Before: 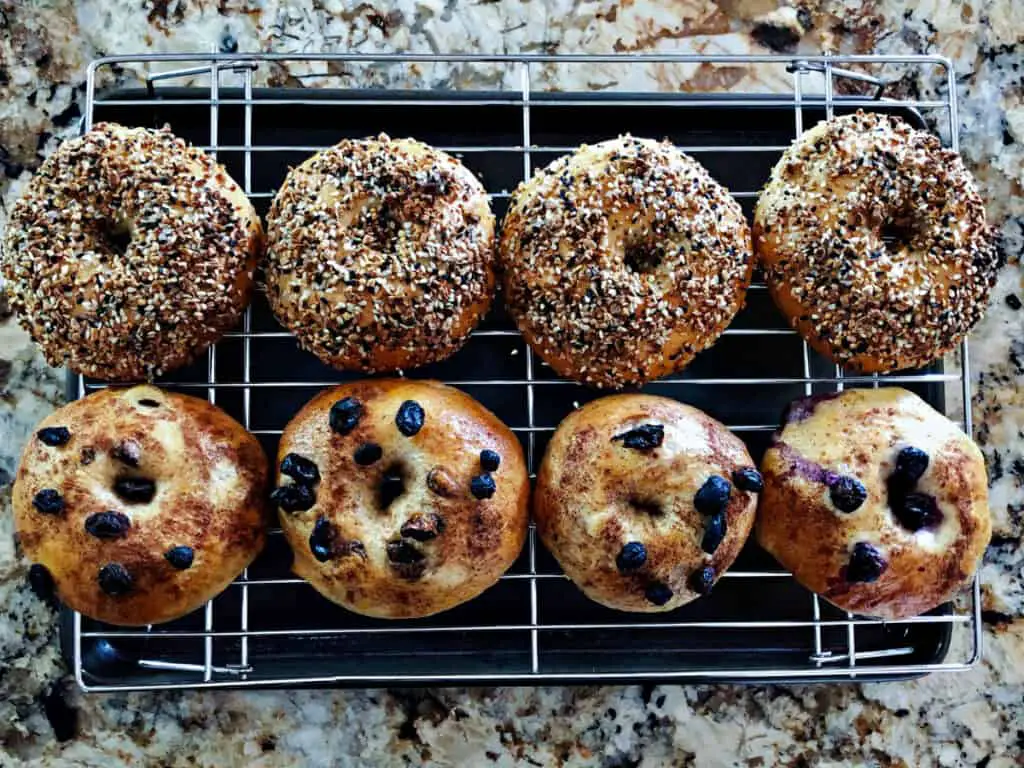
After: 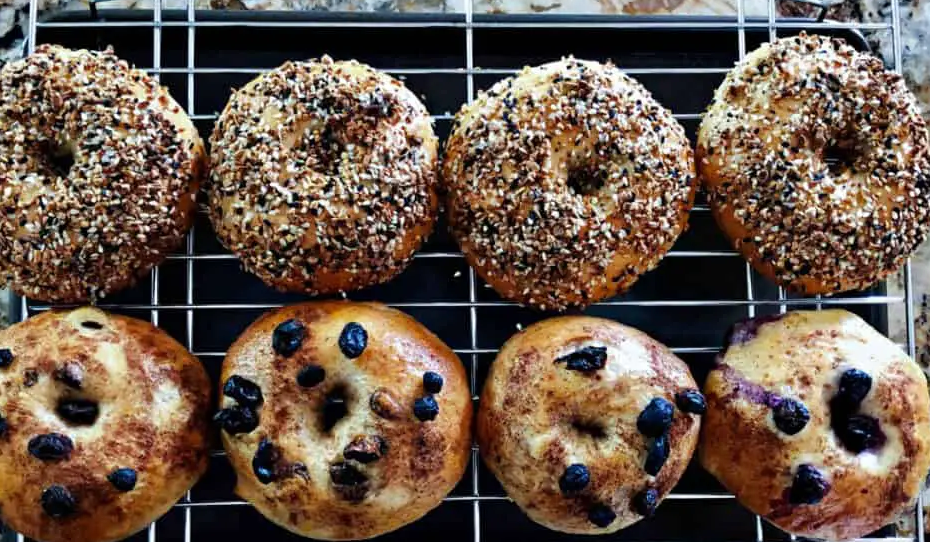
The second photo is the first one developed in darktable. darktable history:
crop: left 5.588%, top 10.214%, right 3.586%, bottom 19.094%
